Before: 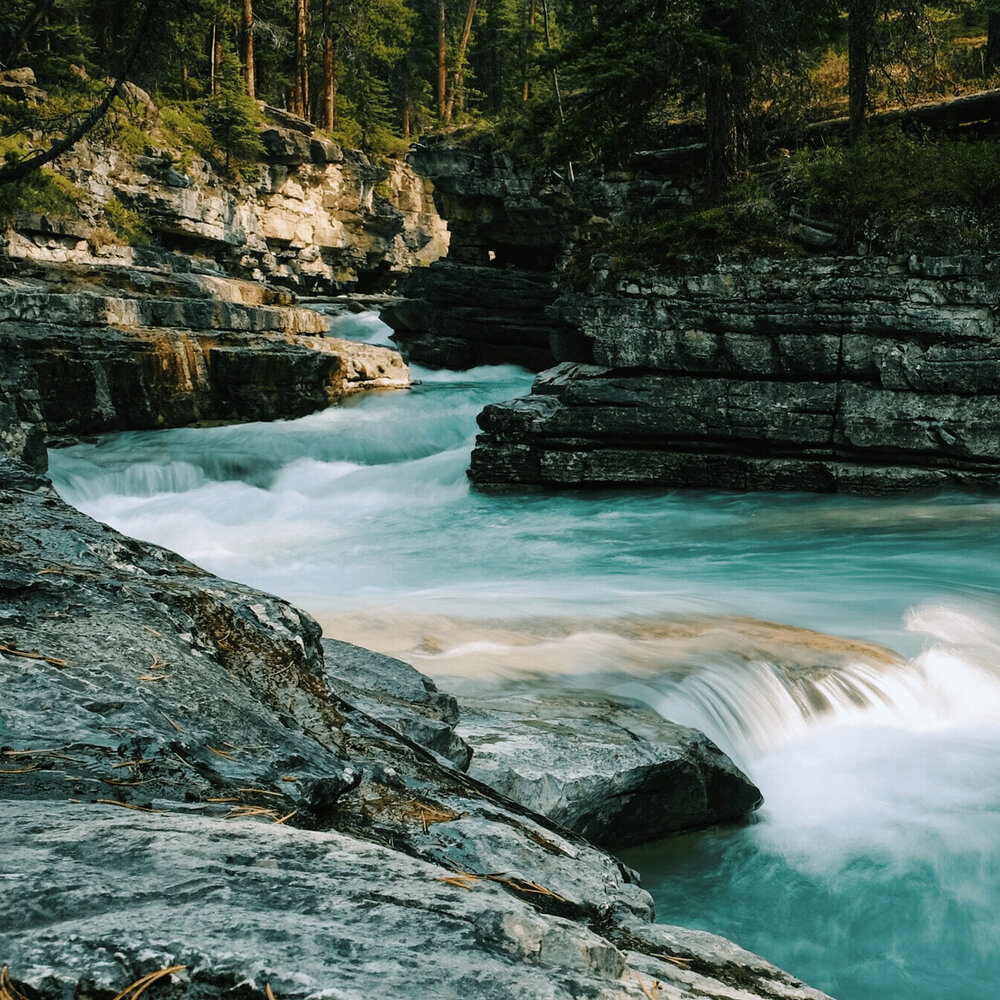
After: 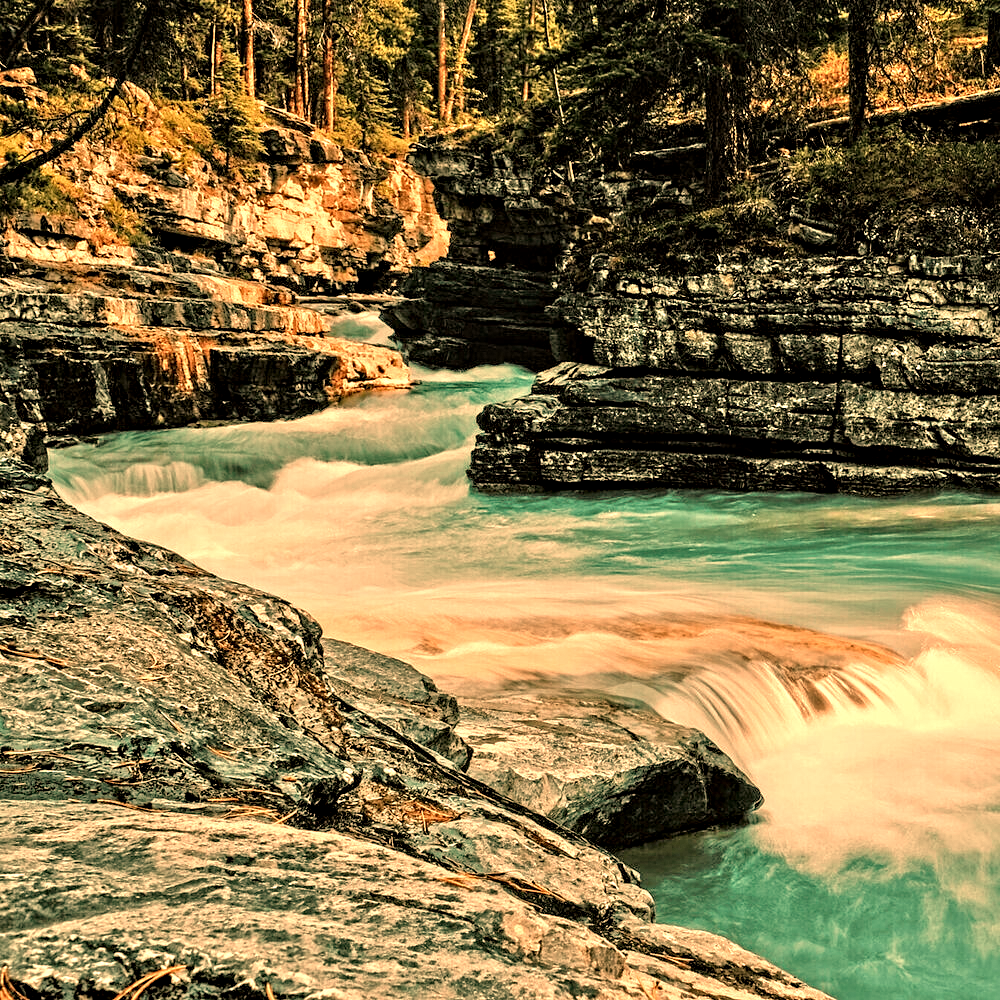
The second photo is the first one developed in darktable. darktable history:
color zones: curves: ch0 [(0, 0.5) (0.143, 0.5) (0.286, 0.5) (0.429, 0.5) (0.571, 0.5) (0.714, 0.476) (0.857, 0.5) (1, 0.5)]; ch2 [(0, 0.5) (0.143, 0.5) (0.286, 0.5) (0.429, 0.5) (0.571, 0.5) (0.714, 0.487) (0.857, 0.5) (1, 0.5)]
contrast equalizer: octaves 7, y [[0.5, 0.542, 0.583, 0.625, 0.667, 0.708], [0.5 ×6], [0.5 ×6], [0 ×6], [0 ×6]]
tone equalizer: -7 EV 0.15 EV, -6 EV 0.6 EV, -5 EV 1.15 EV, -4 EV 1.33 EV, -3 EV 1.15 EV, -2 EV 0.6 EV, -1 EV 0.15 EV, mask exposure compensation -0.5 EV
white balance: red 1.467, blue 0.684
